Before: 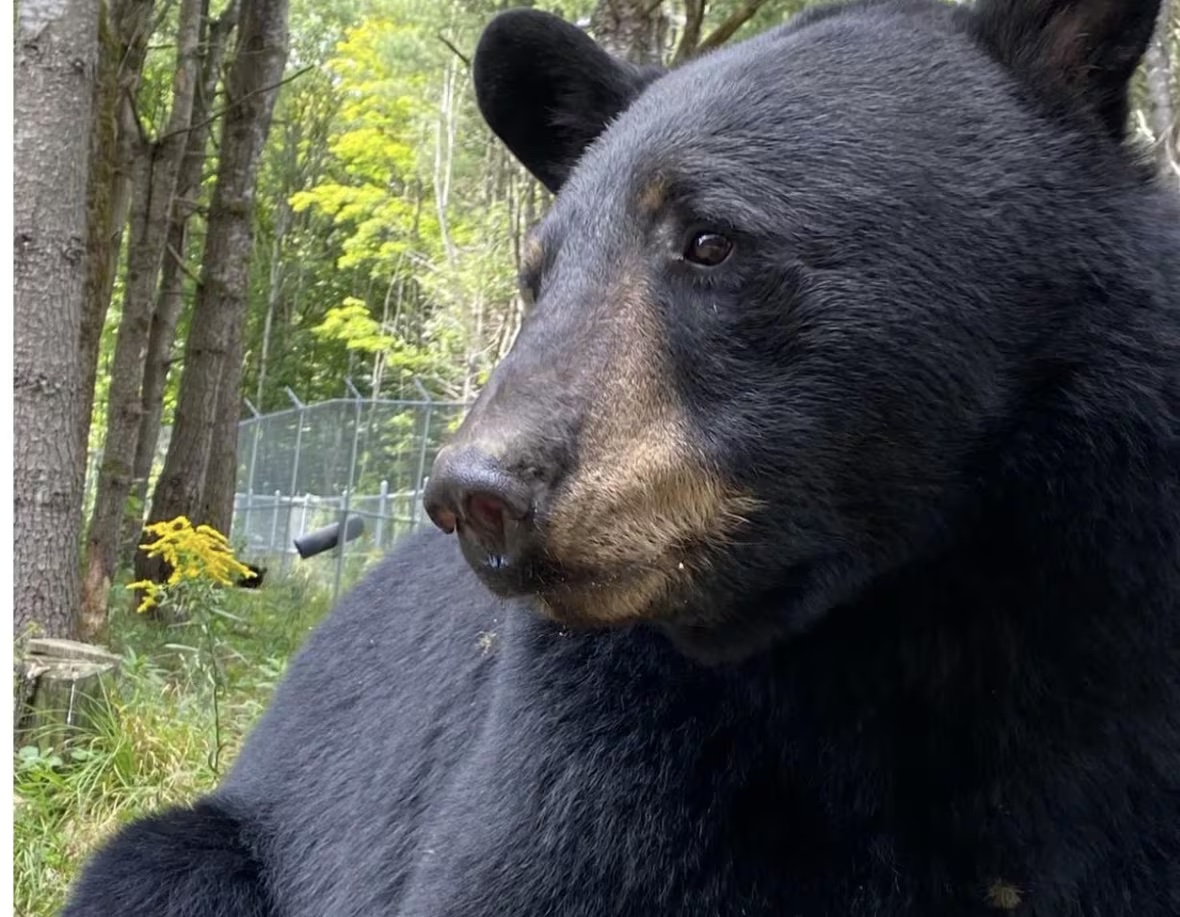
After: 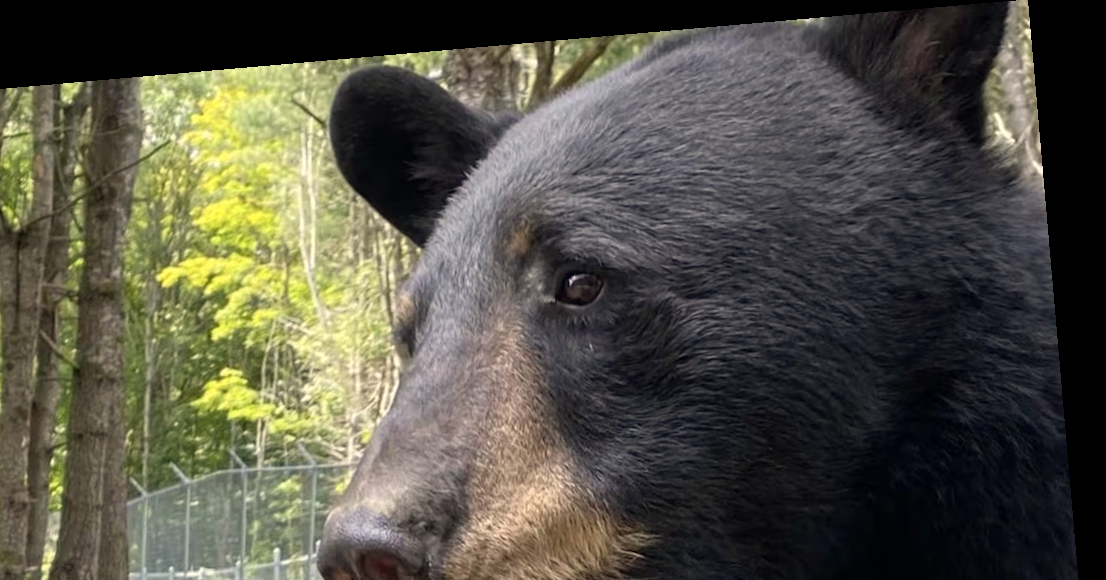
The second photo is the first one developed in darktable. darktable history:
white balance: red 1.045, blue 0.932
rotate and perspective: rotation -4.98°, automatic cropping off
crop and rotate: left 11.812%, bottom 42.776%
